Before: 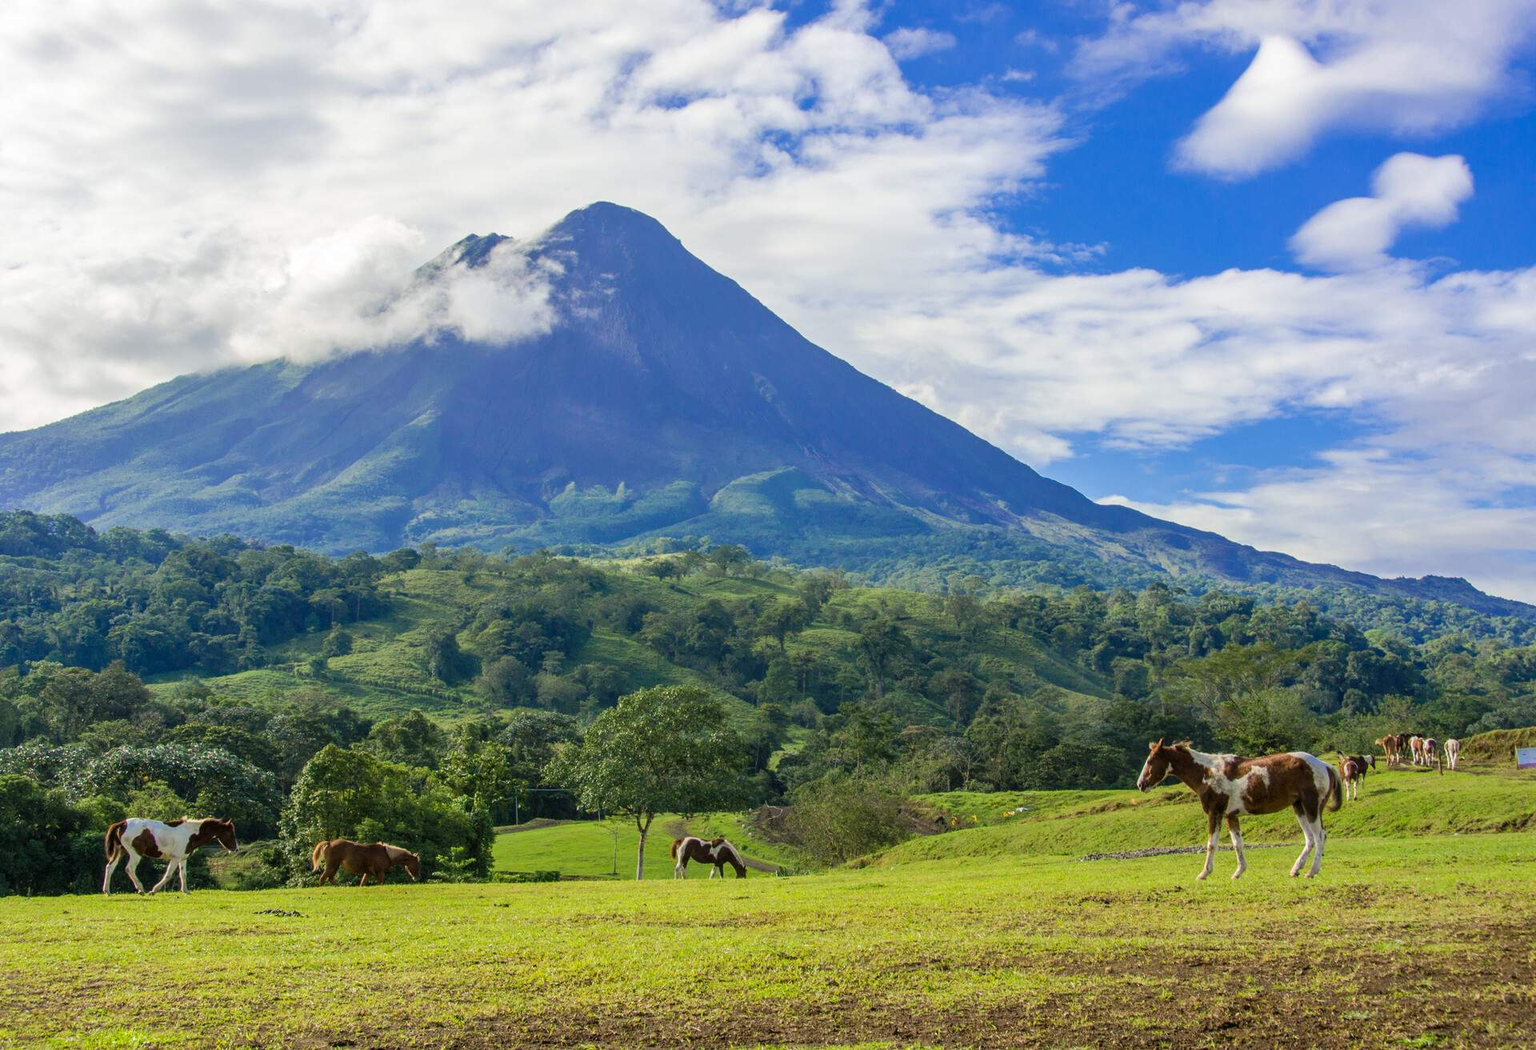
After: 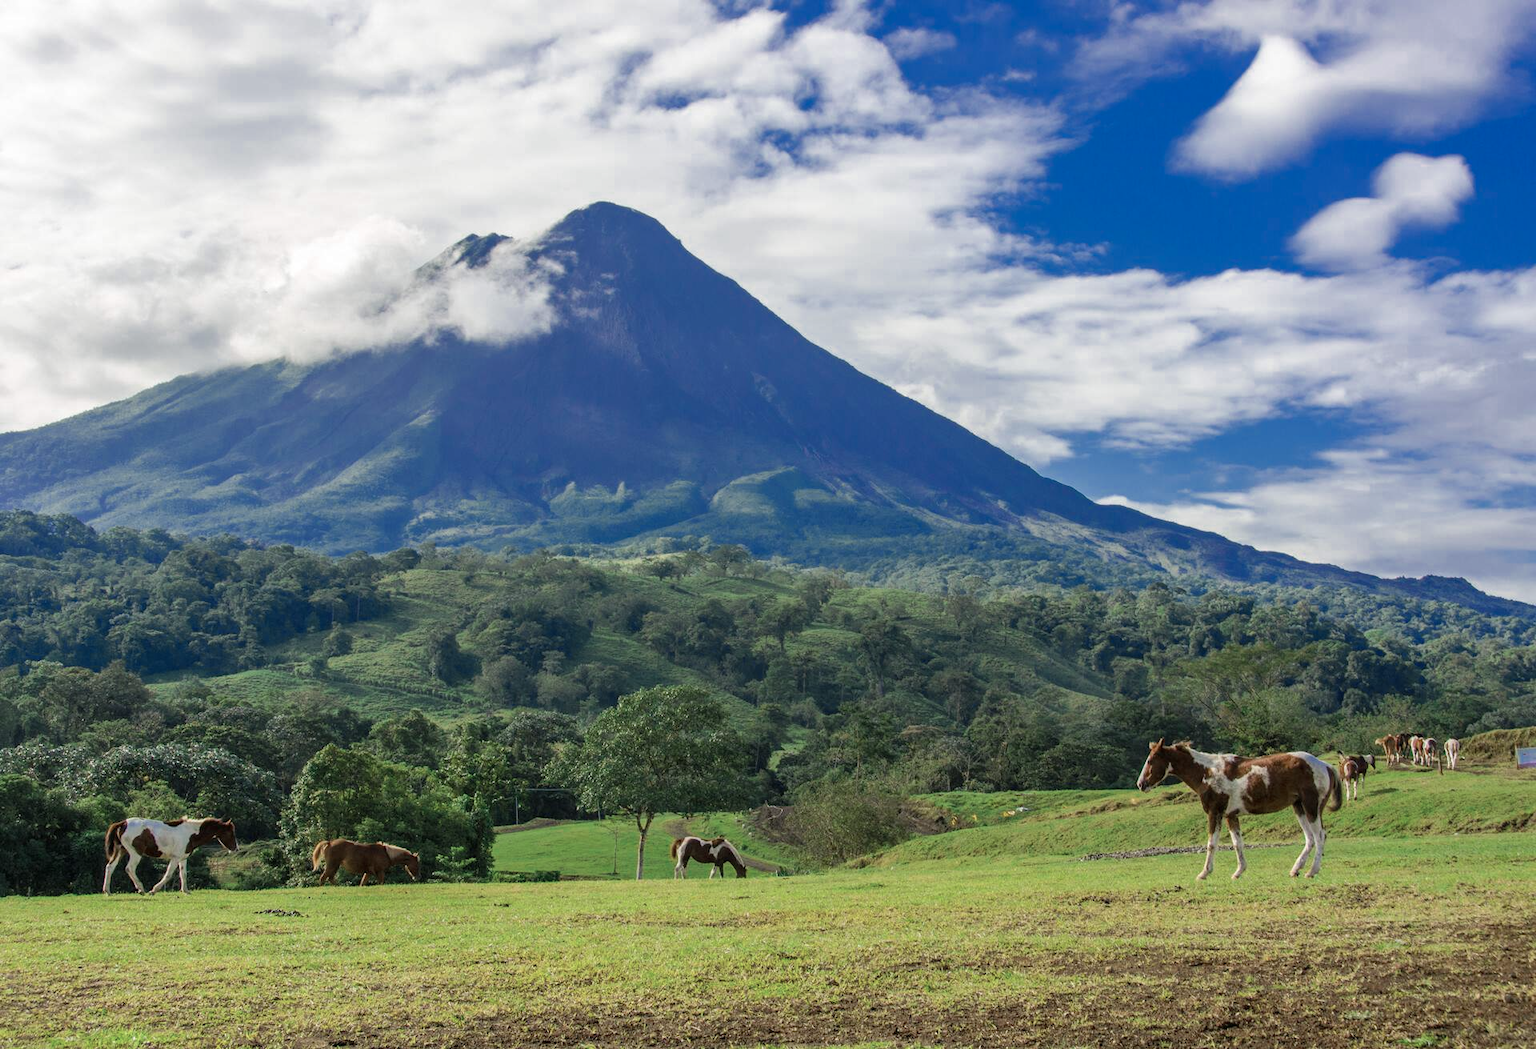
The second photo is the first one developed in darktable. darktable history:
levels: mode automatic, levels [0.018, 0.493, 1]
color zones: curves: ch0 [(0, 0.5) (0.125, 0.4) (0.25, 0.5) (0.375, 0.4) (0.5, 0.4) (0.625, 0.35) (0.75, 0.35) (0.875, 0.5)]; ch1 [(0, 0.35) (0.125, 0.45) (0.25, 0.35) (0.375, 0.35) (0.5, 0.35) (0.625, 0.35) (0.75, 0.45) (0.875, 0.35)]; ch2 [(0, 0.6) (0.125, 0.5) (0.25, 0.5) (0.375, 0.6) (0.5, 0.6) (0.625, 0.5) (0.75, 0.5) (0.875, 0.5)]
